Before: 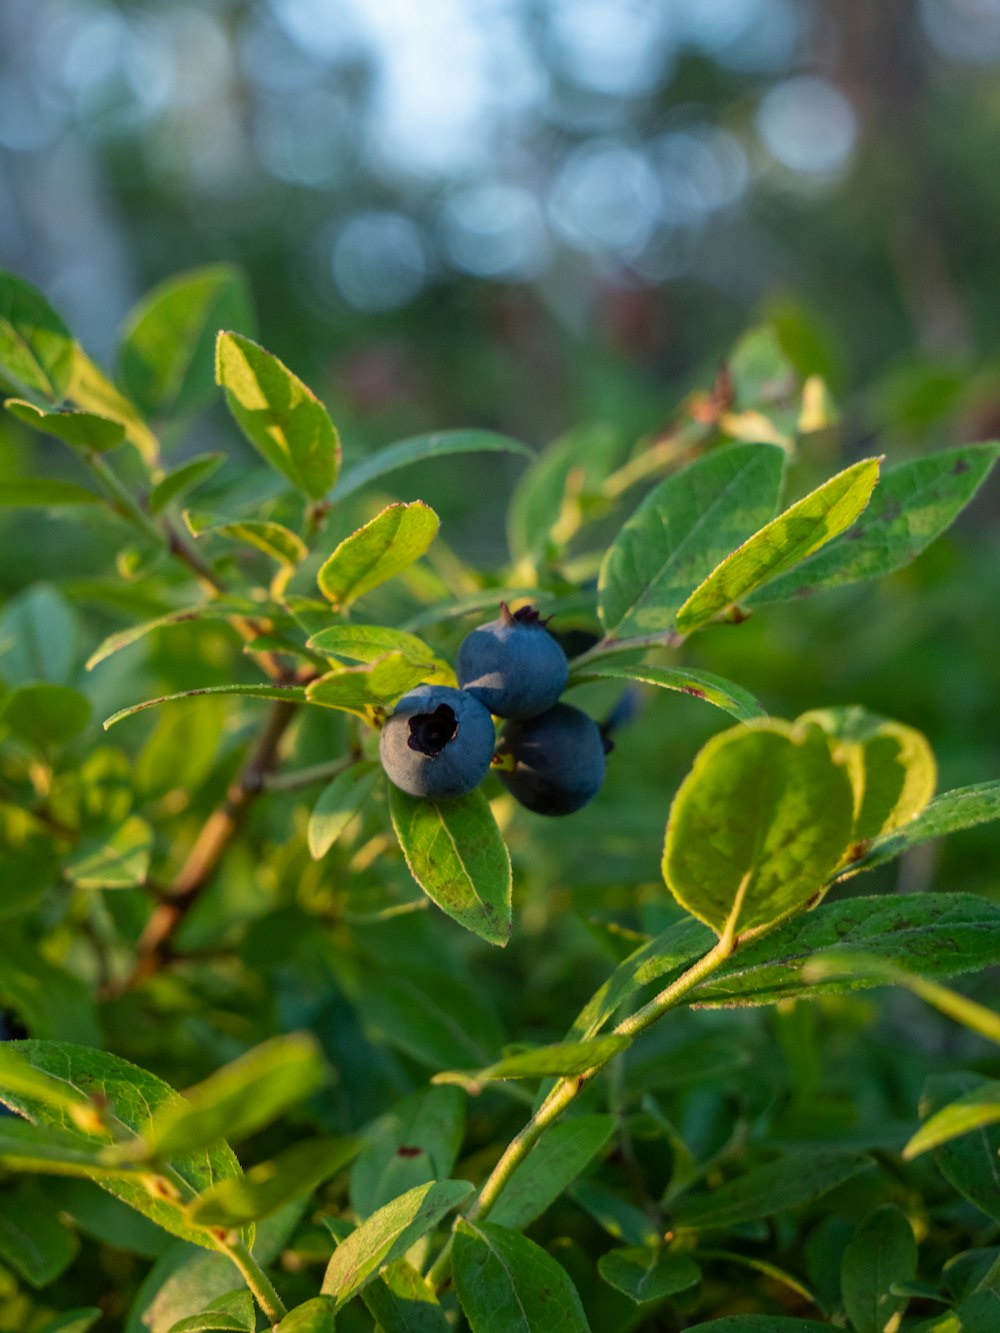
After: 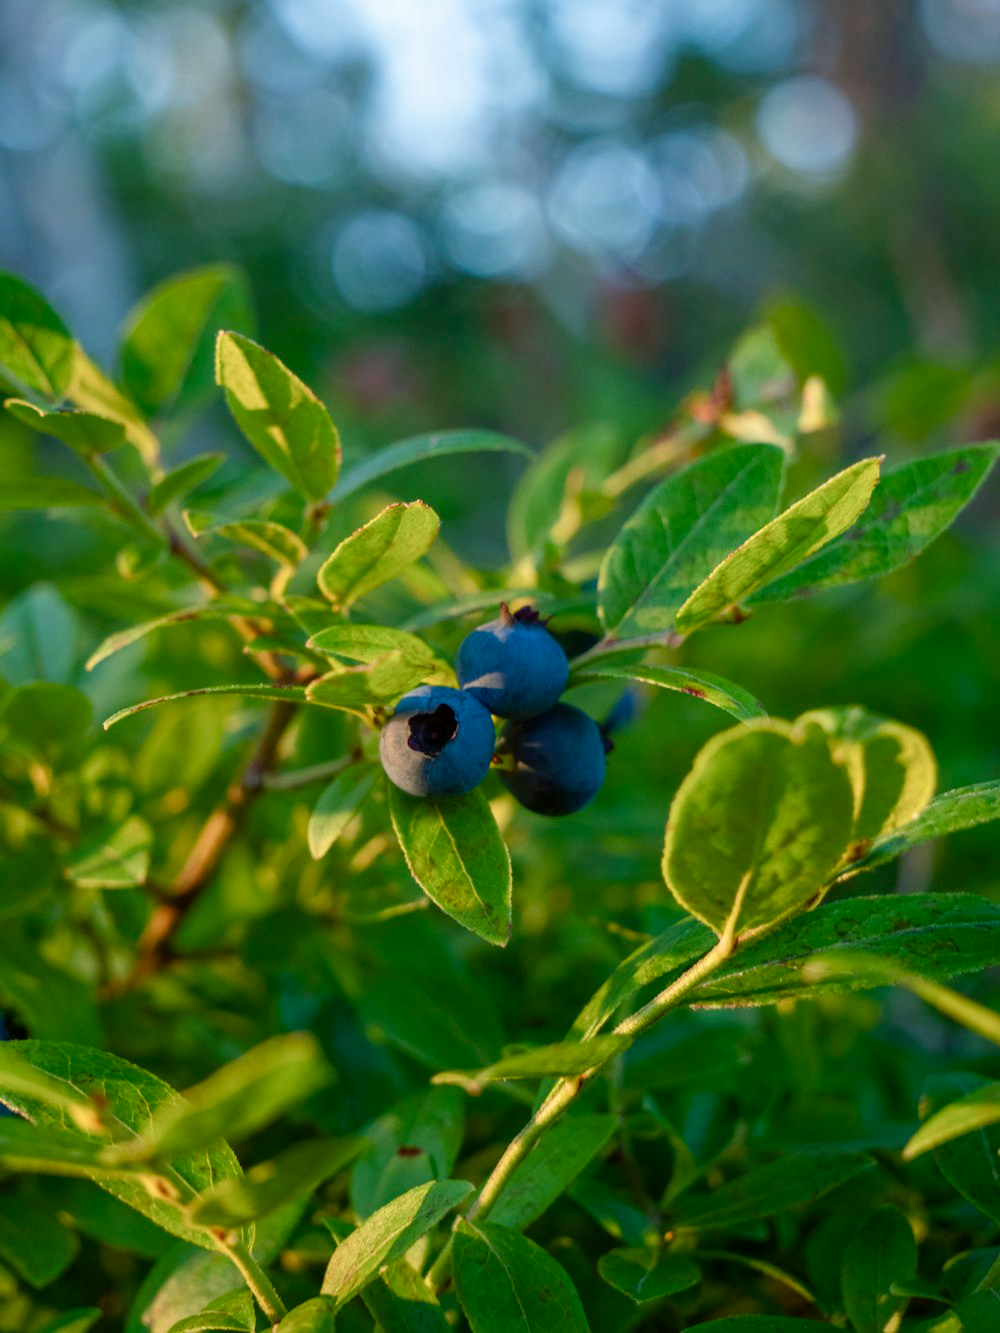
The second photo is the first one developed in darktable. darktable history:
color balance rgb: shadows lift › chroma 2.042%, shadows lift › hue 219.37°, perceptual saturation grading › global saturation 0.497%, perceptual saturation grading › highlights -30.882%, perceptual saturation grading › shadows 19.541%, global vibrance 44.755%
